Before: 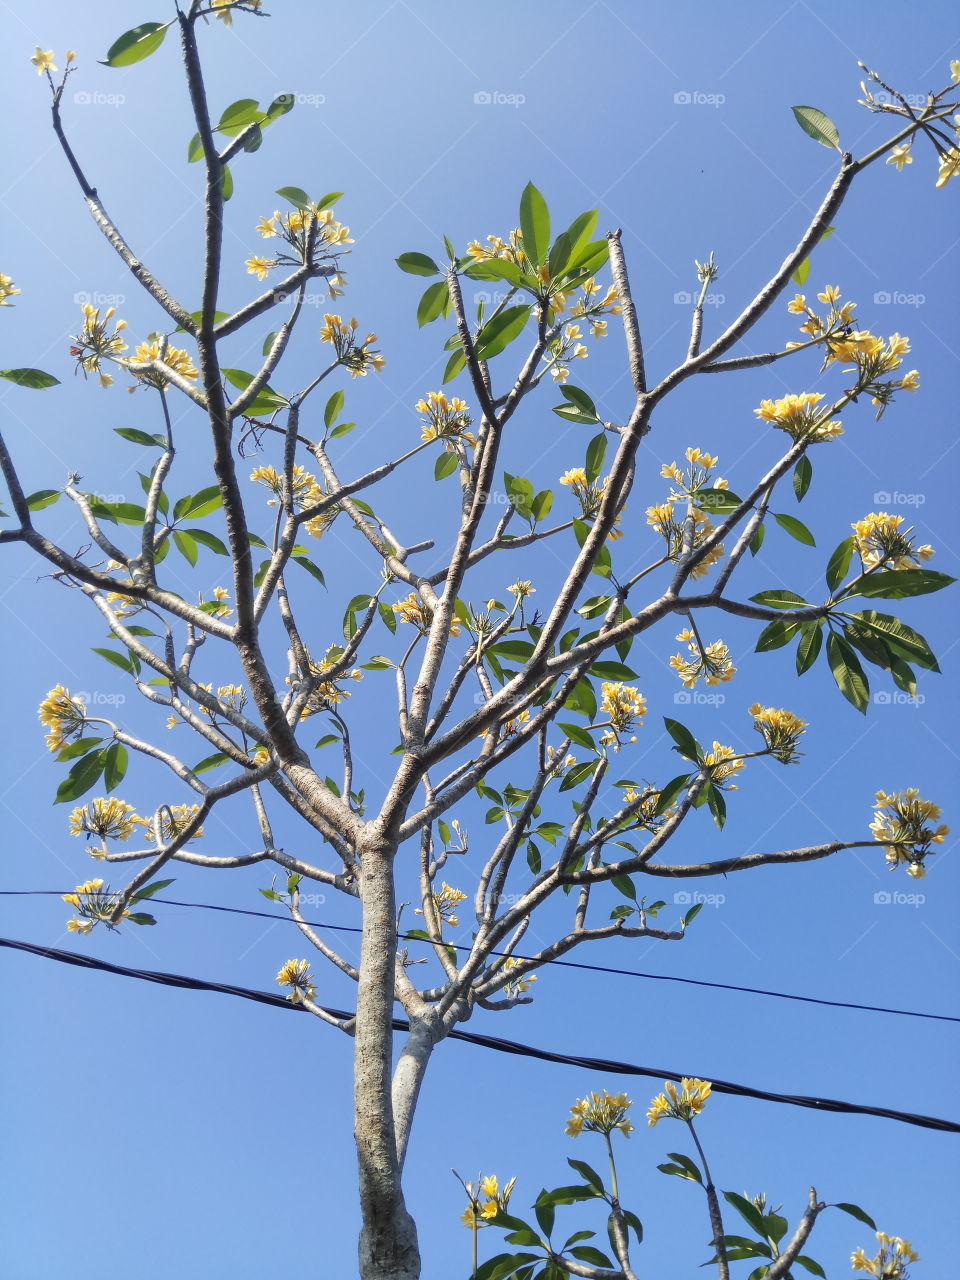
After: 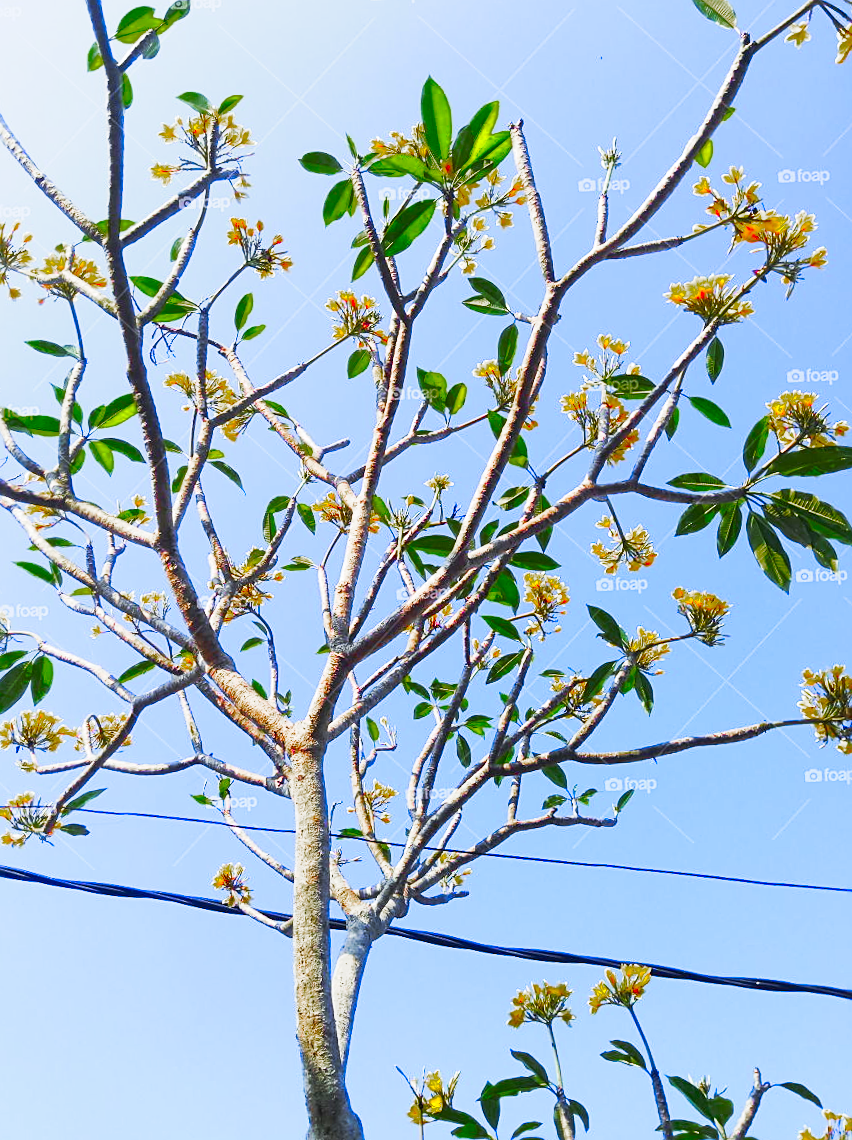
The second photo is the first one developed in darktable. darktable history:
crop and rotate: angle 2.55°, left 5.962%, top 5.711%
sharpen: amount 0.49
color zones: curves: ch0 [(0, 0.48) (0.209, 0.398) (0.305, 0.332) (0.429, 0.493) (0.571, 0.5) (0.714, 0.5) (0.857, 0.5) (1, 0.48)]; ch1 [(0, 0.736) (0.143, 0.625) (0.225, 0.371) (0.429, 0.256) (0.571, 0.241) (0.714, 0.213) (0.857, 0.48) (1, 0.736)]; ch2 [(0, 0.448) (0.143, 0.498) (0.286, 0.5) (0.429, 0.5) (0.571, 0.5) (0.714, 0.5) (0.857, 0.5) (1, 0.448)]
exposure: black level correction 0, exposure 0.392 EV, compensate highlight preservation false
tone curve: curves: ch0 [(0, 0.026) (0.172, 0.194) (0.398, 0.437) (0.469, 0.544) (0.612, 0.741) (0.845, 0.926) (1, 0.968)]; ch1 [(0, 0) (0.437, 0.453) (0.472, 0.467) (0.502, 0.502) (0.531, 0.537) (0.574, 0.583) (0.617, 0.64) (0.699, 0.749) (0.859, 0.919) (1, 1)]; ch2 [(0, 0) (0.33, 0.301) (0.421, 0.443) (0.476, 0.502) (0.511, 0.504) (0.553, 0.55) (0.595, 0.586) (0.664, 0.664) (1, 1)], preserve colors none
color correction: highlights b* -0.061, saturation 2.99
